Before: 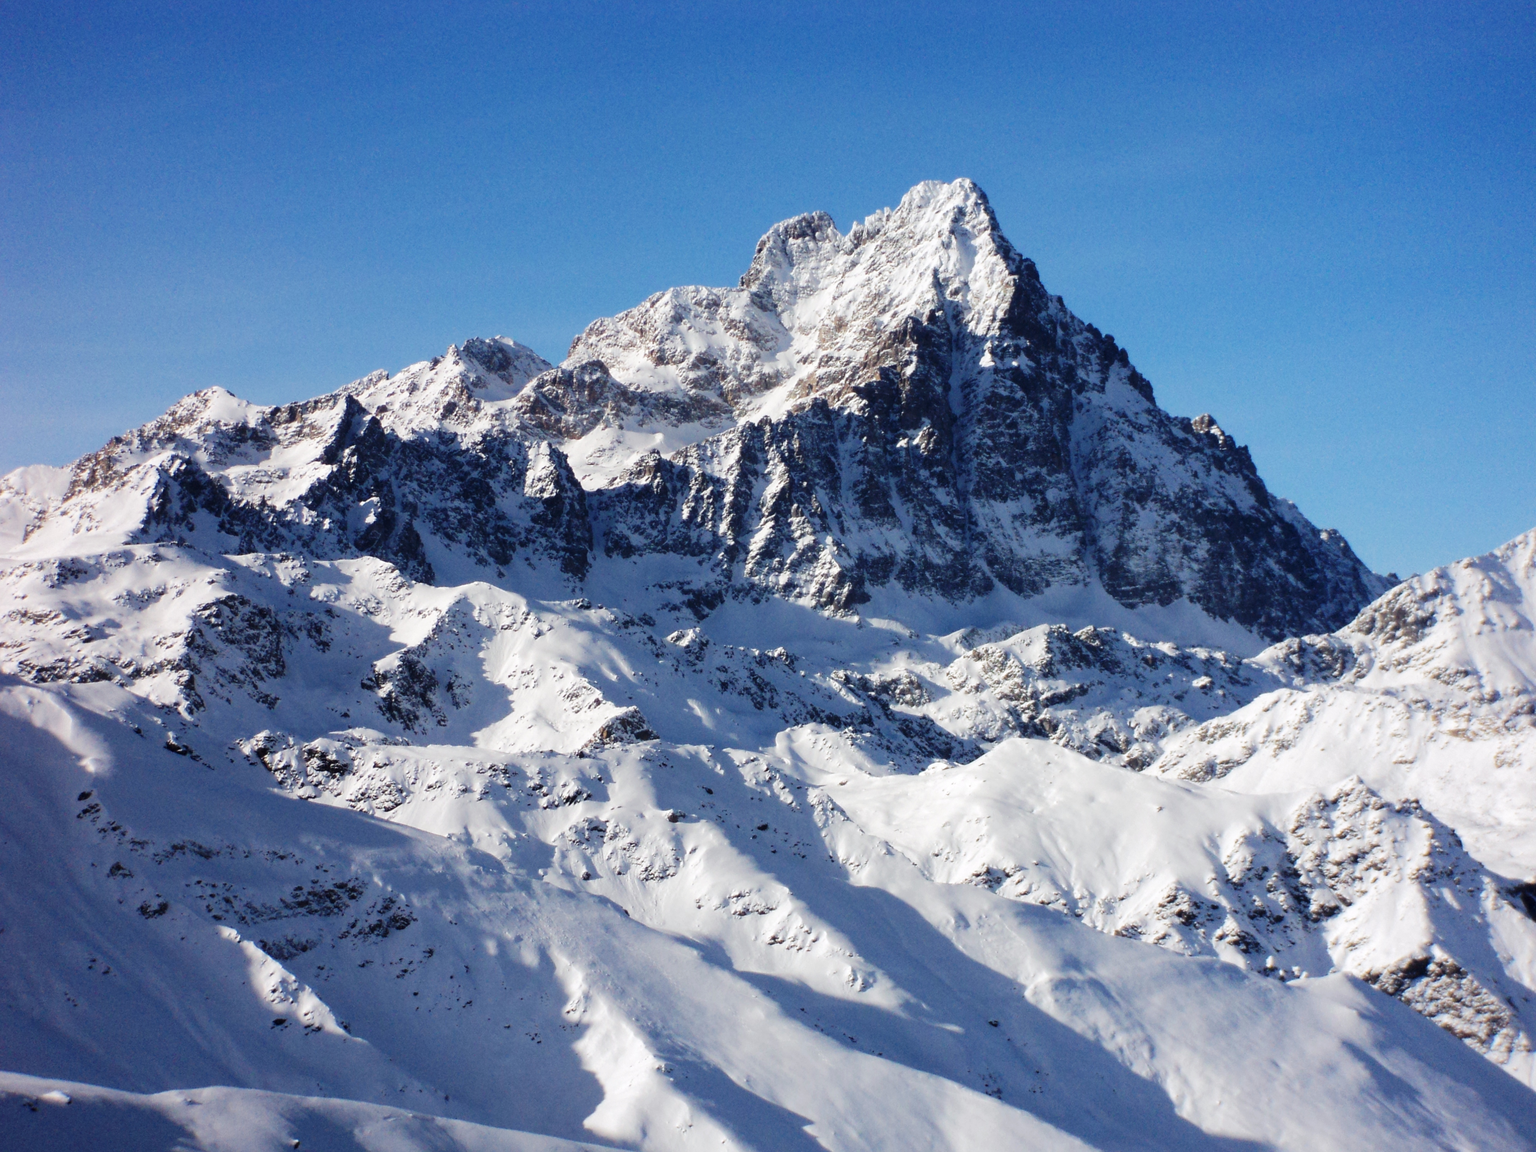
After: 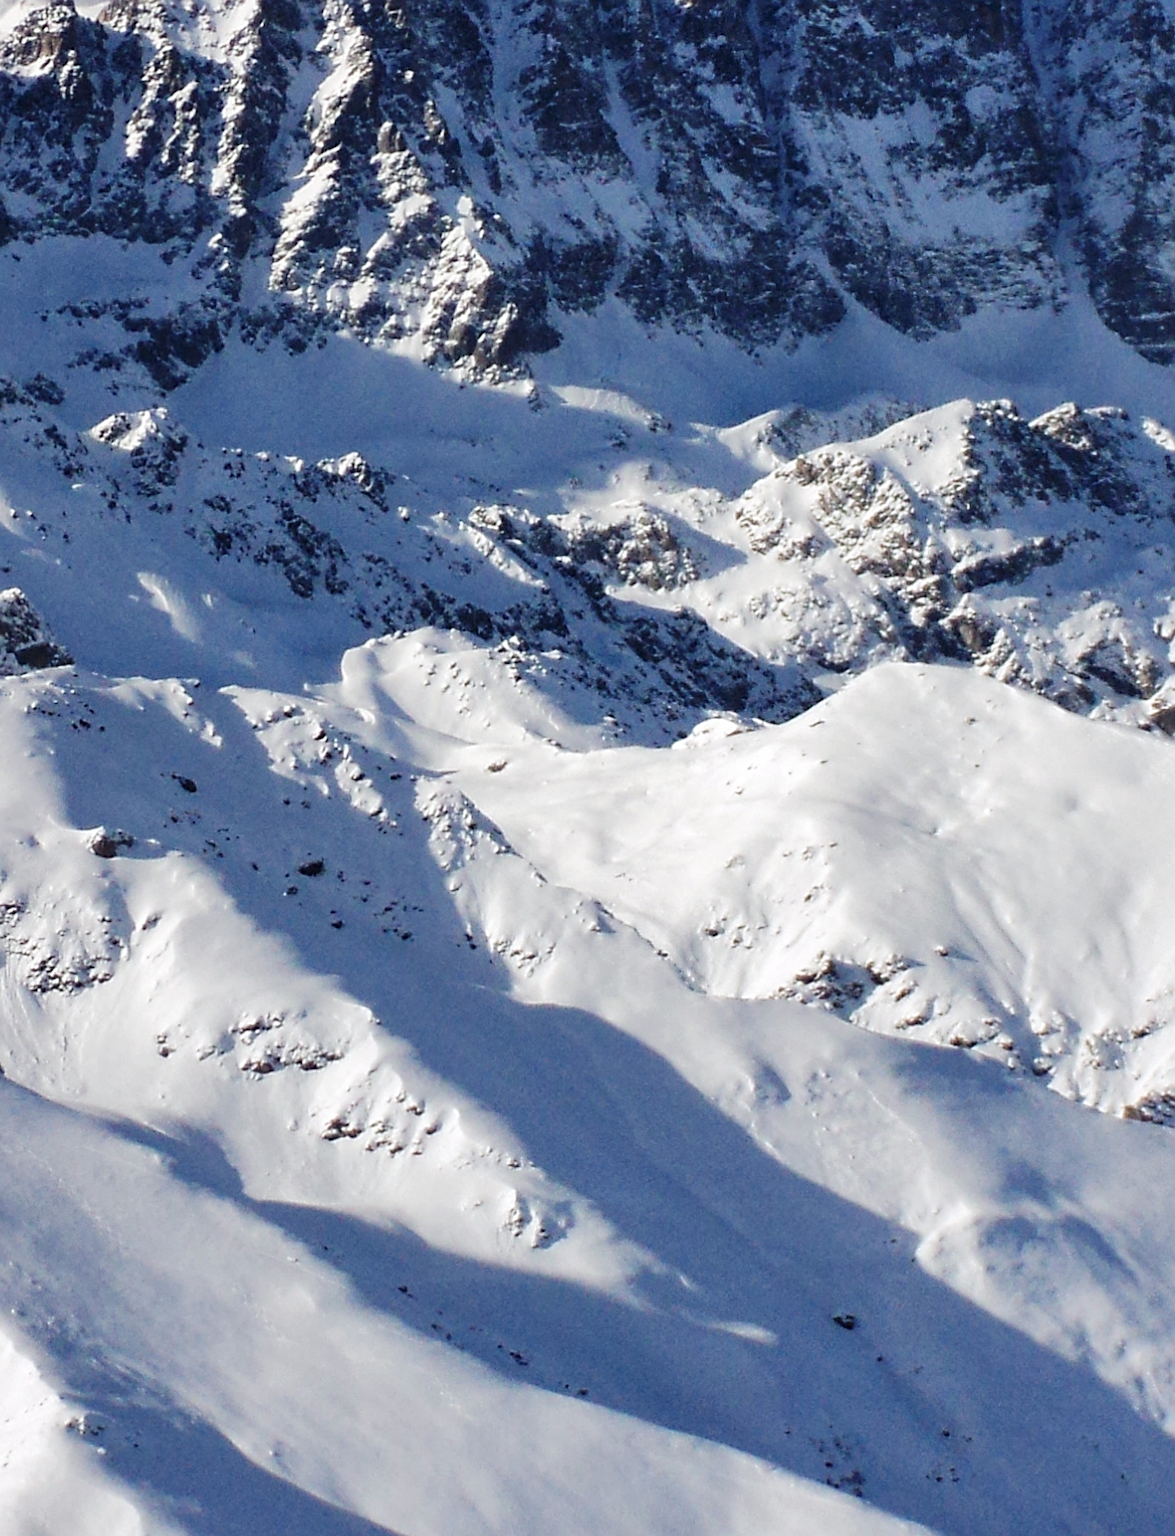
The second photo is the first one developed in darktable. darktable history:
sharpen: on, module defaults
crop: left 40.878%, top 39.176%, right 25.993%, bottom 3.081%
shadows and highlights: shadows 37.27, highlights -28.18, soften with gaussian
